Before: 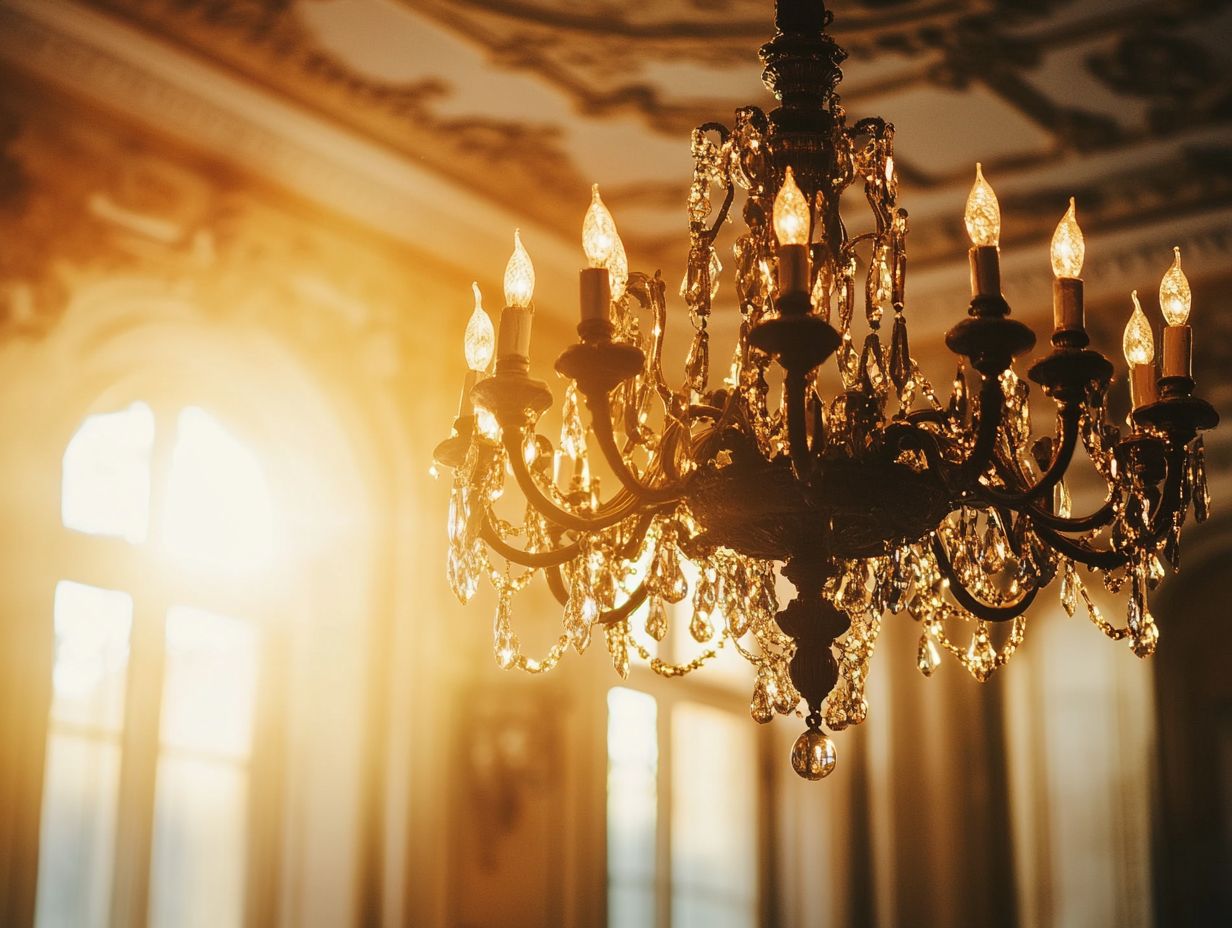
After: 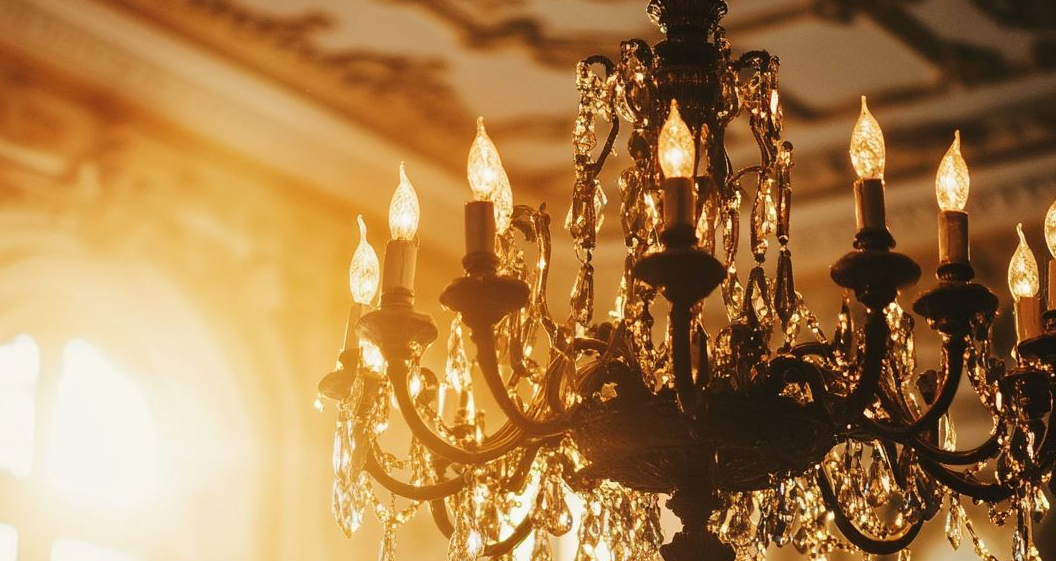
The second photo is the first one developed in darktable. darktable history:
crop and rotate: left 9.386%, top 7.276%, right 4.876%, bottom 32.247%
